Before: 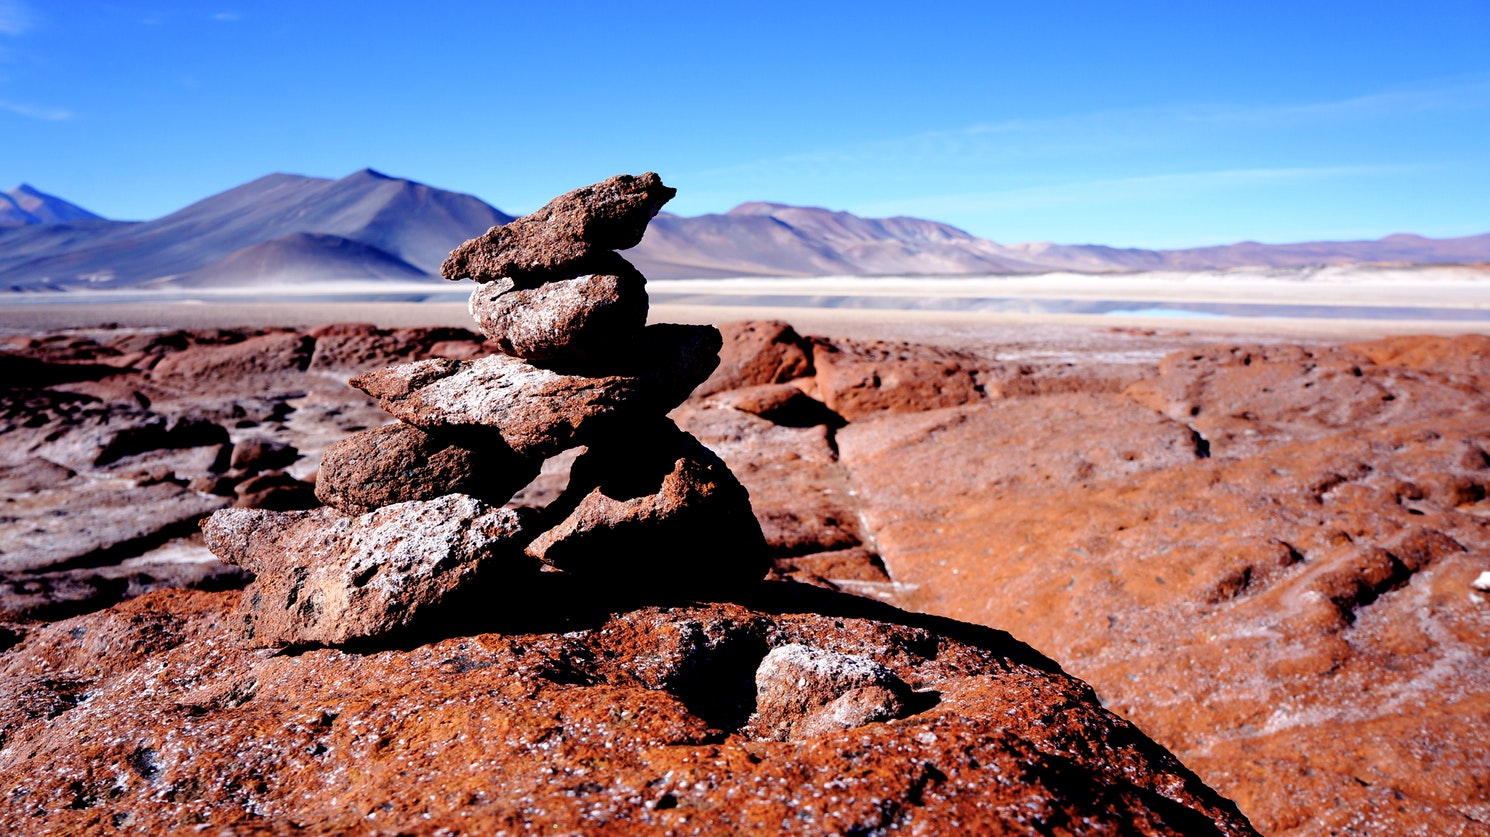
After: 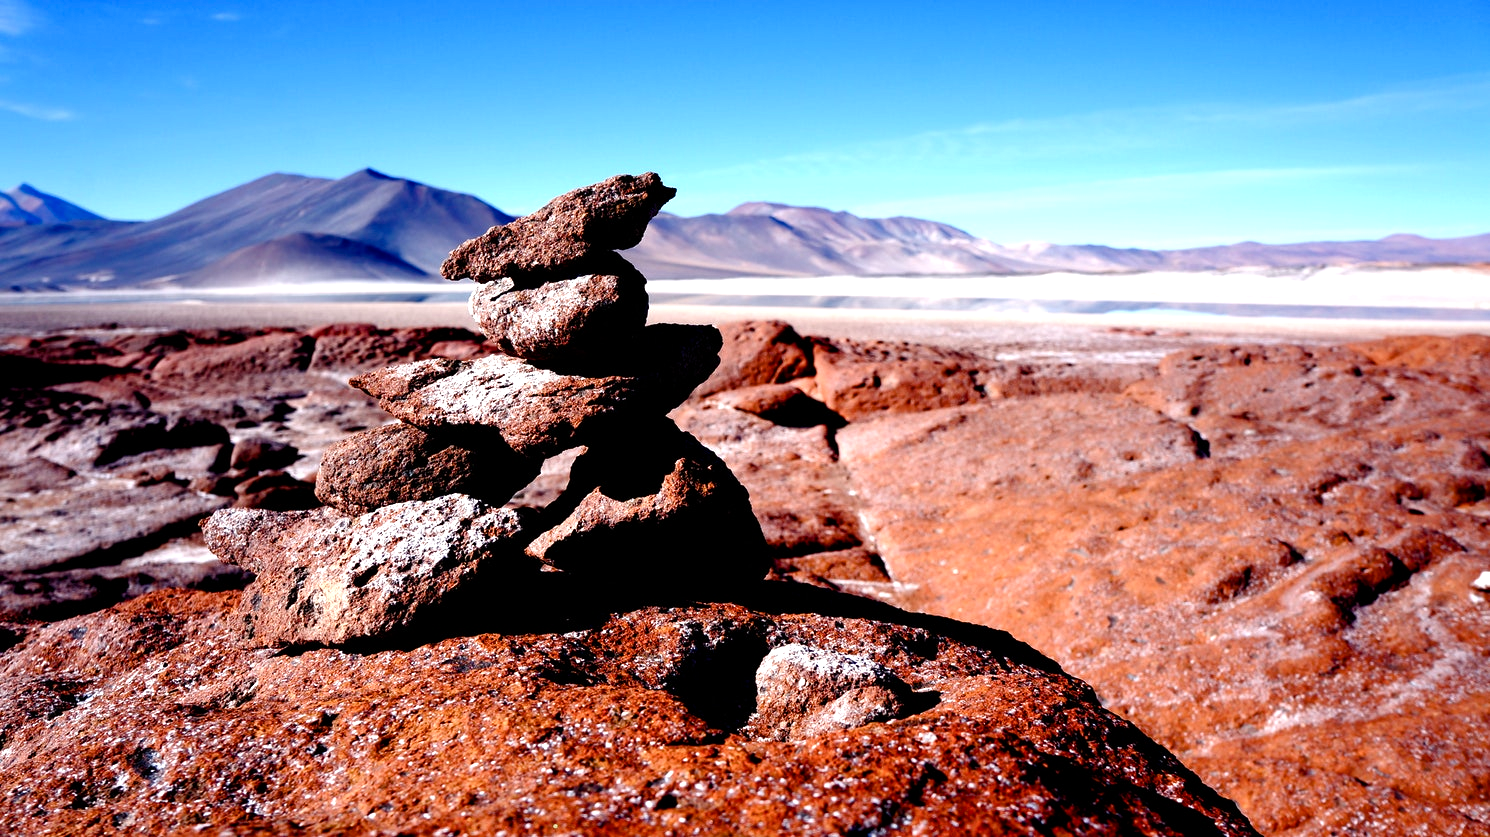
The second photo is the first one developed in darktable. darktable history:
color balance rgb: perceptual saturation grading › global saturation 20%, perceptual saturation grading › highlights -49.559%, perceptual saturation grading › shadows 24.911%, perceptual brilliance grading › global brilliance 14.377%, perceptual brilliance grading › shadows -35.487%
